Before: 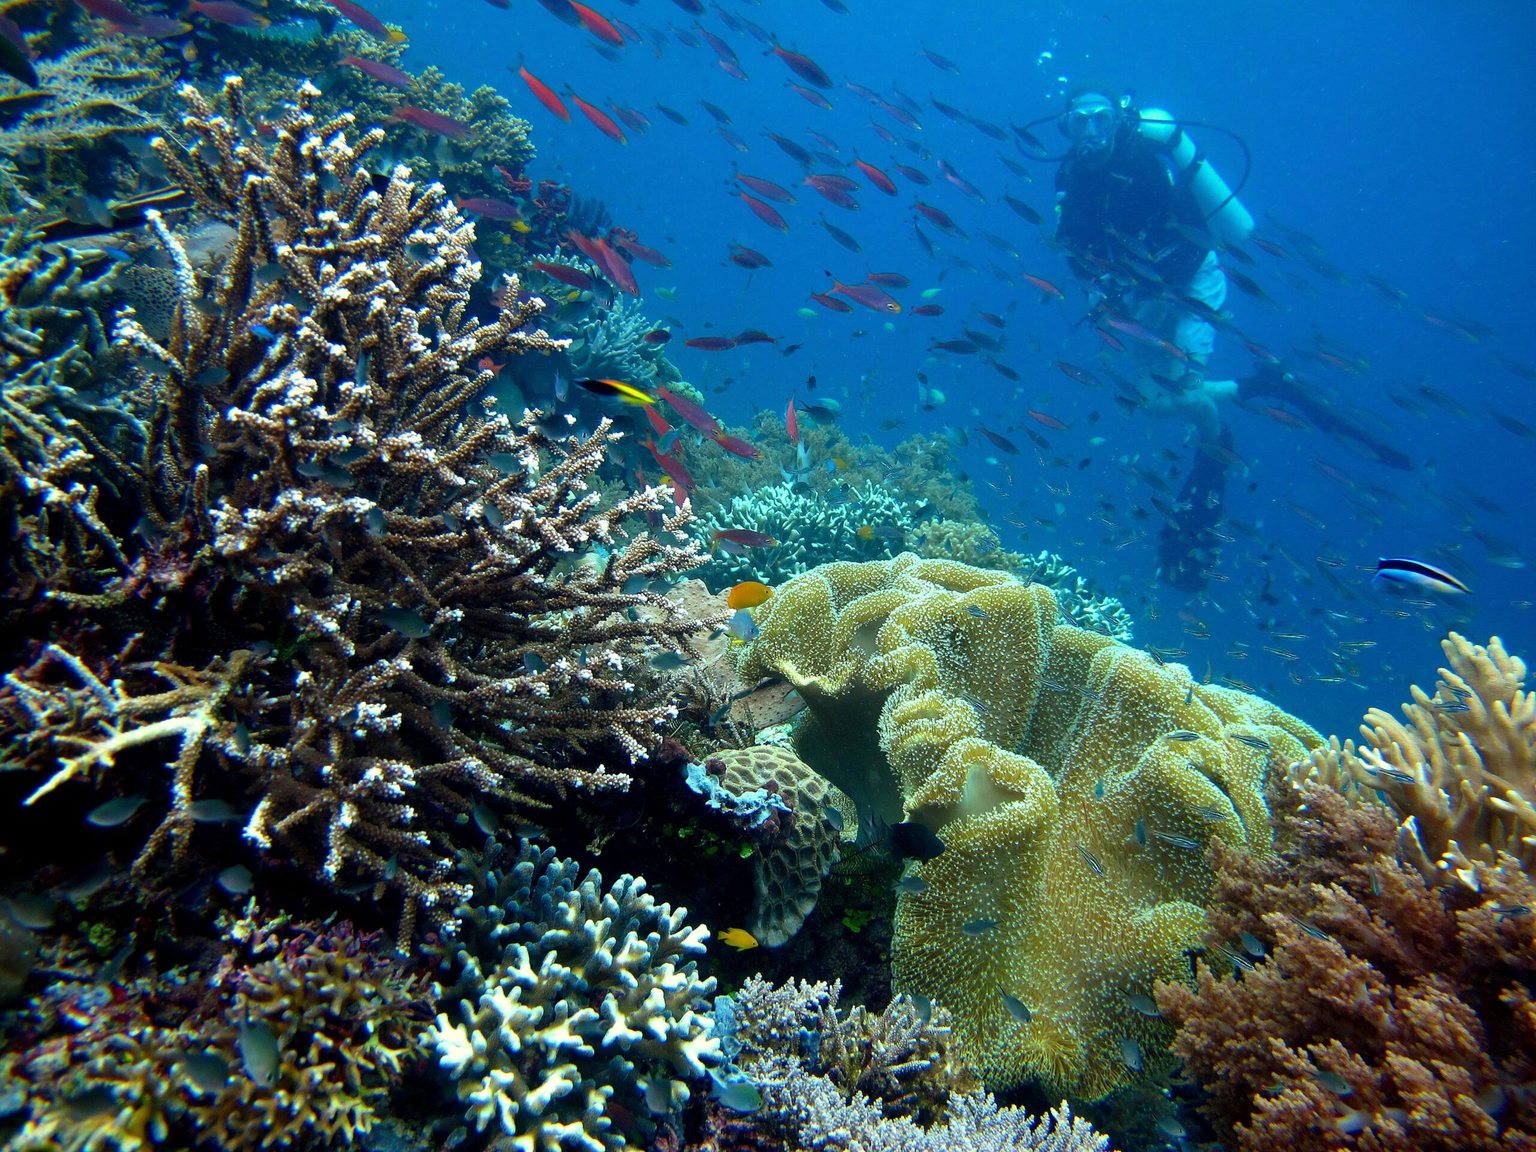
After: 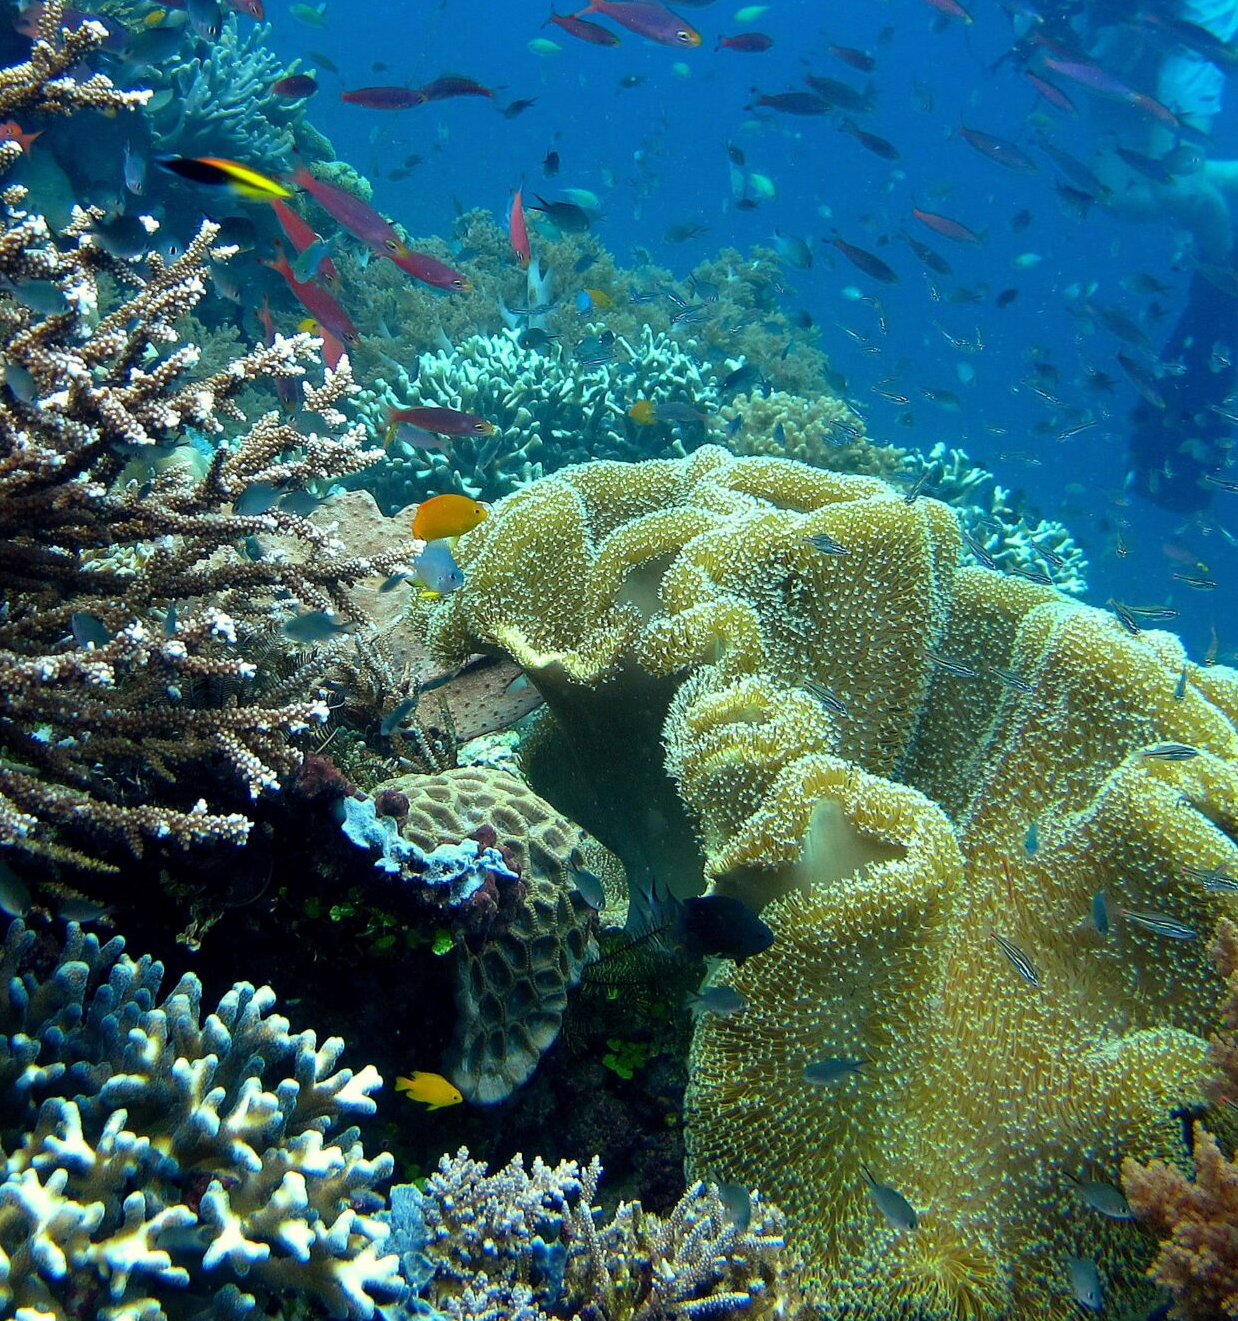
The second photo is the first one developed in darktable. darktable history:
crop: left 31.32%, top 24.791%, right 20.307%, bottom 6.382%
